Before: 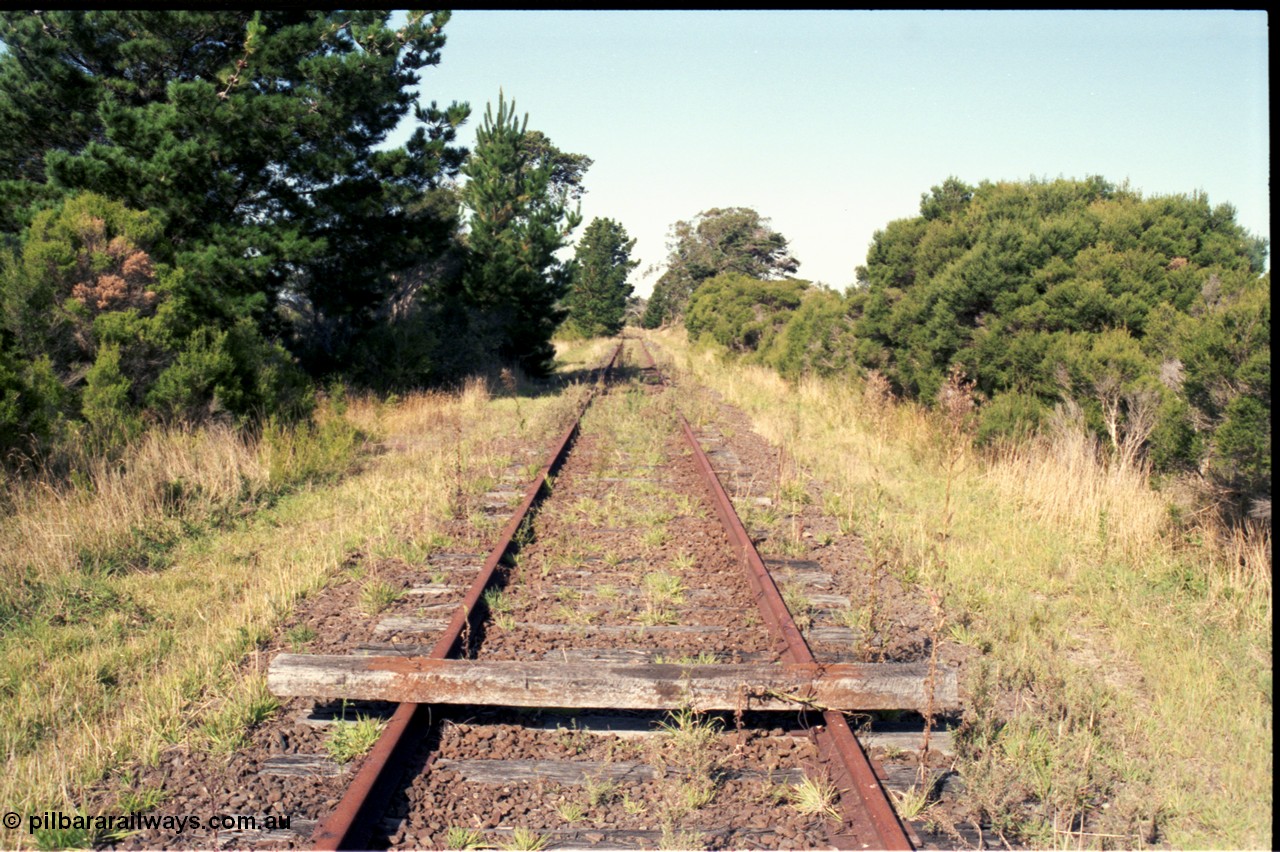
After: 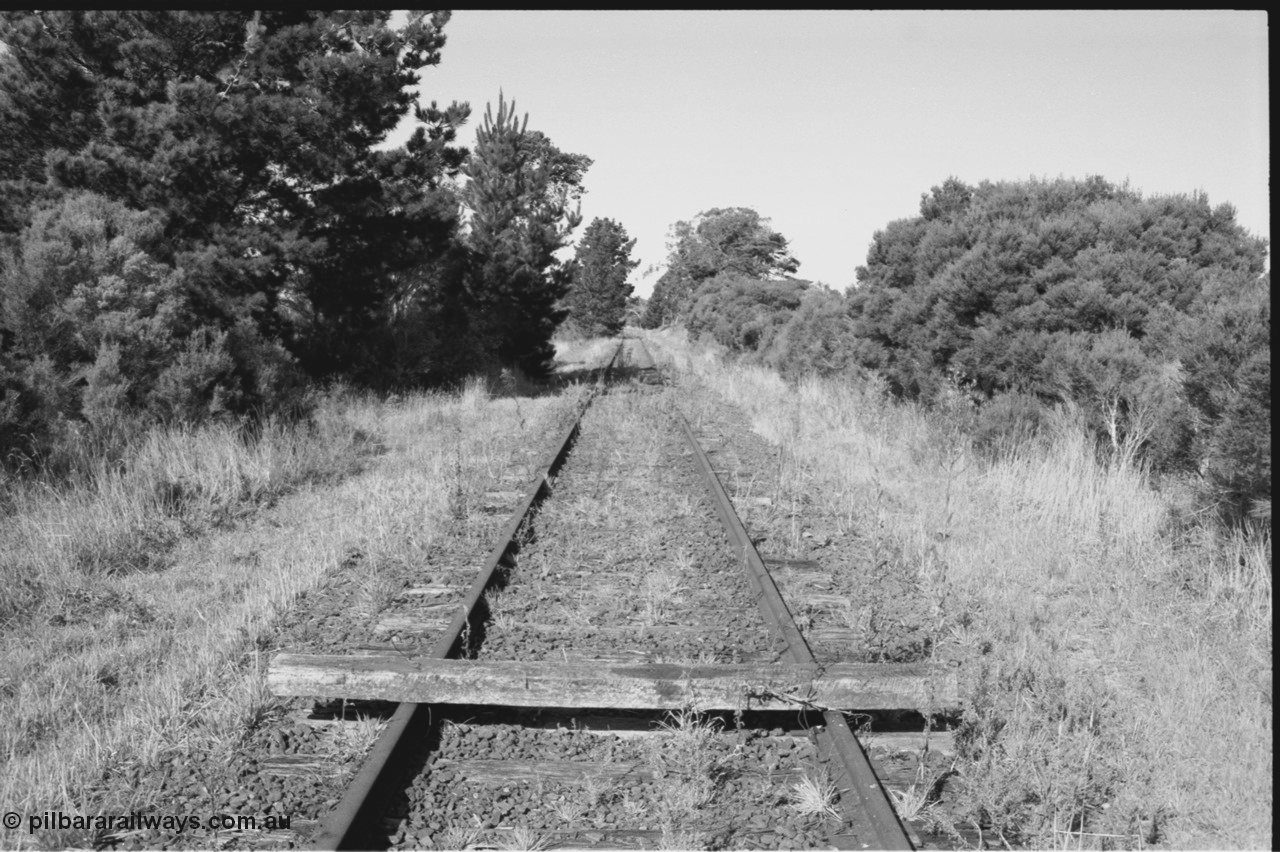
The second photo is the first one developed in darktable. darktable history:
monochrome: on, module defaults
lowpass: radius 0.1, contrast 0.85, saturation 1.1, unbound 0
